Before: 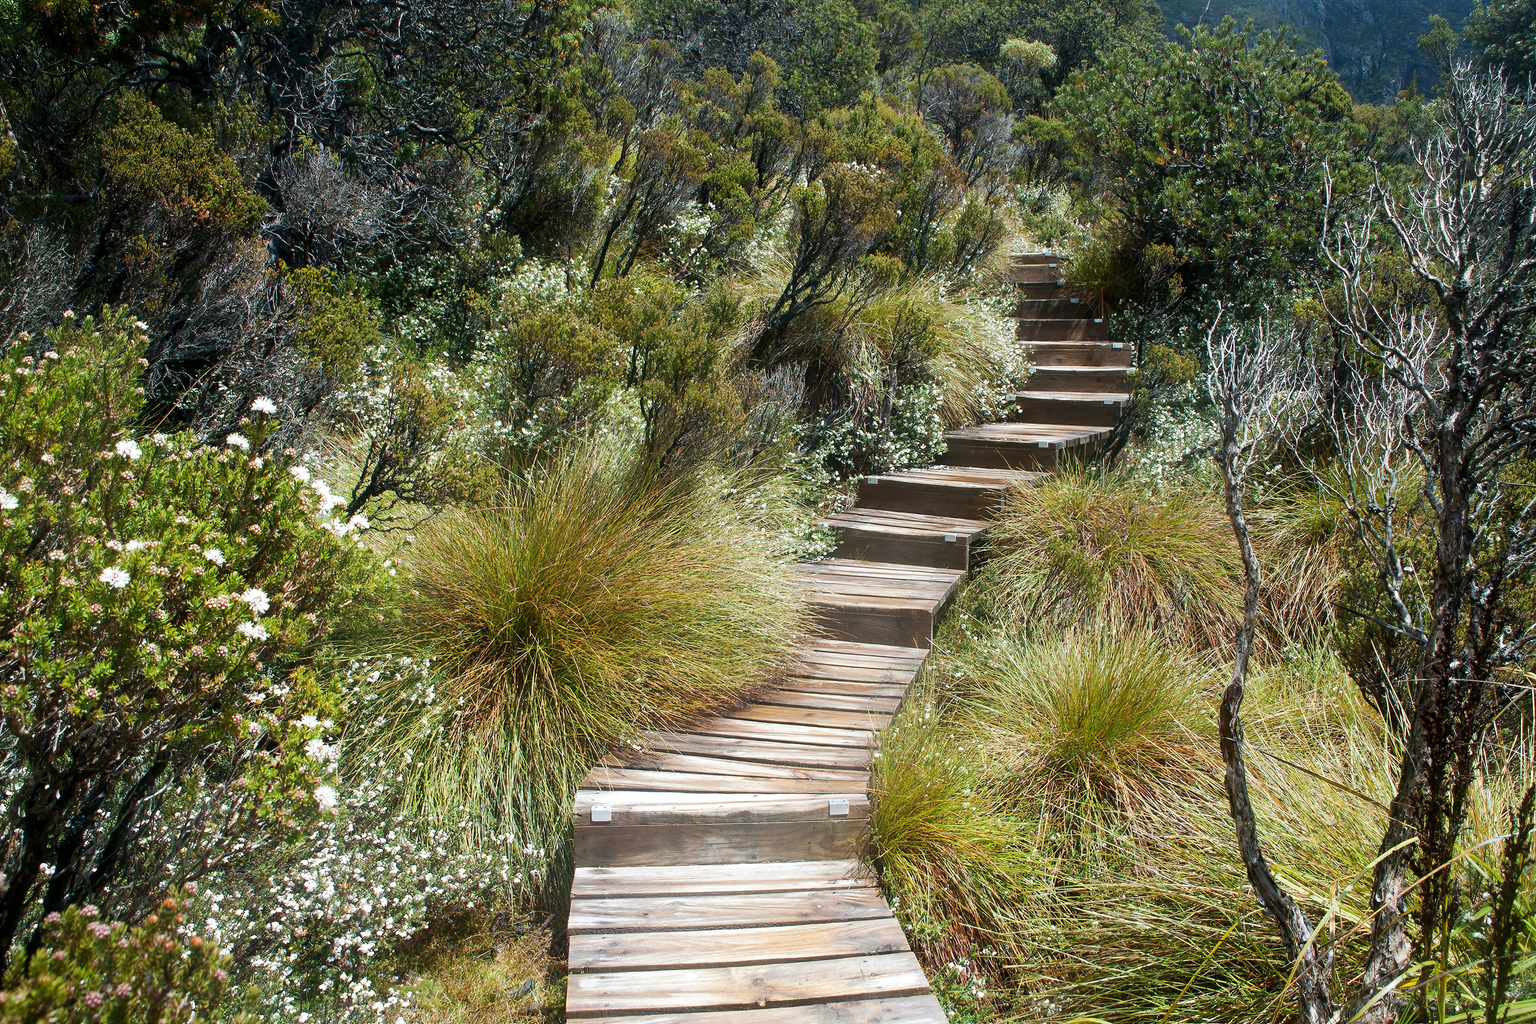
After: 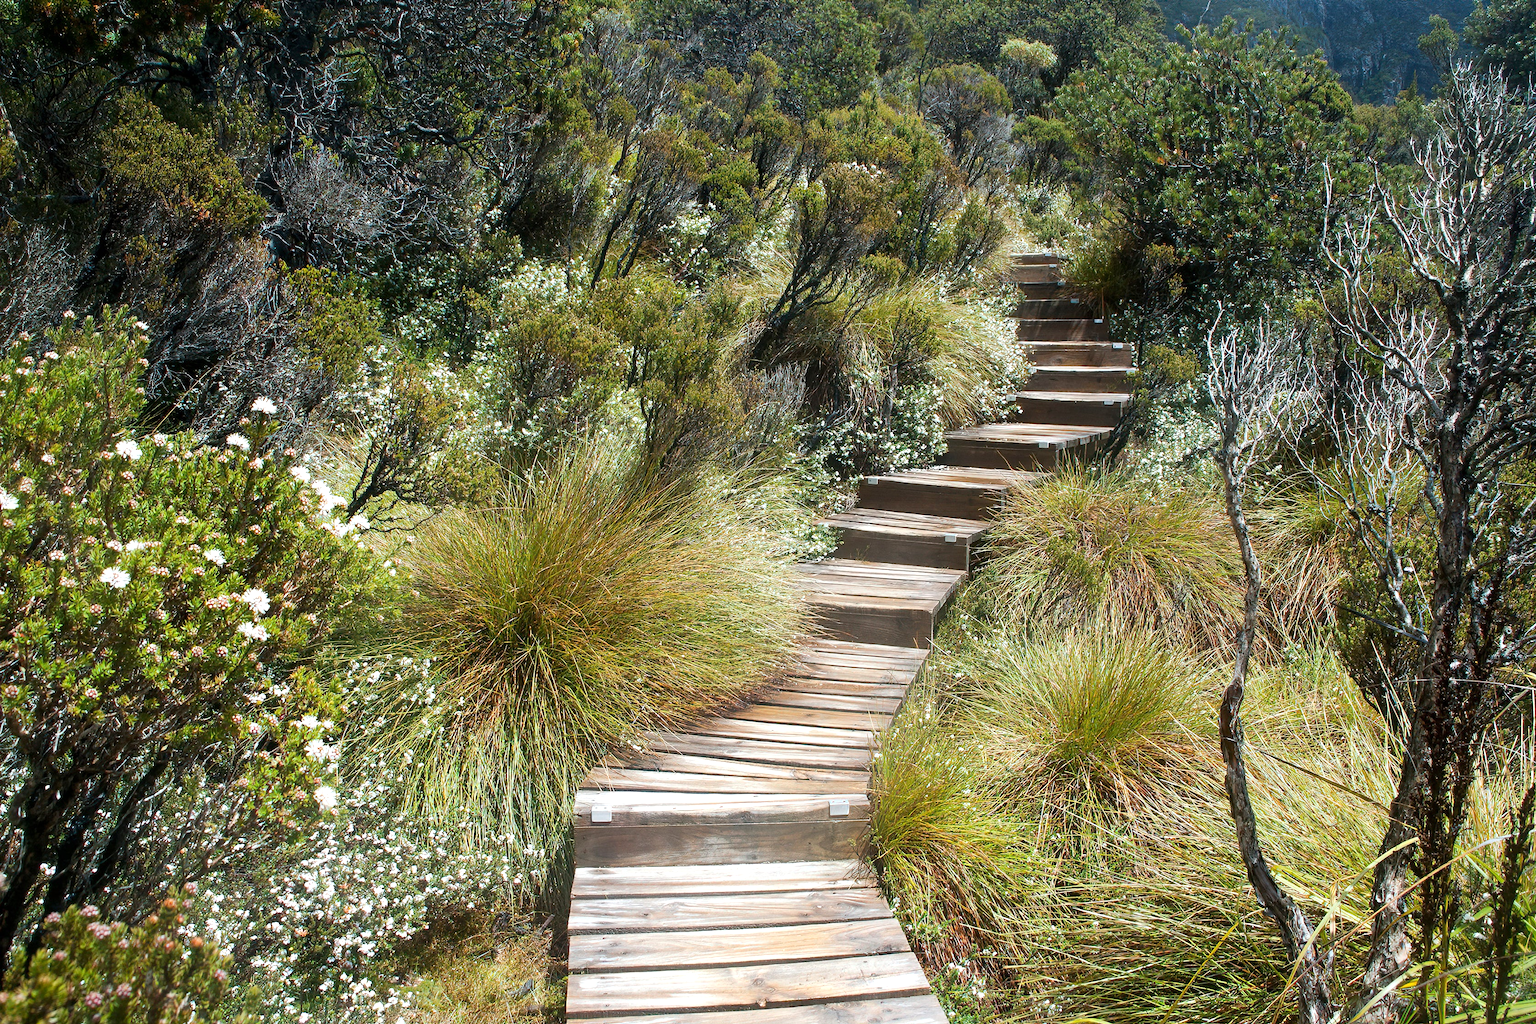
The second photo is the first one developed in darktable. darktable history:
exposure: exposure 0.191 EV, compensate exposure bias true, compensate highlight preservation false
